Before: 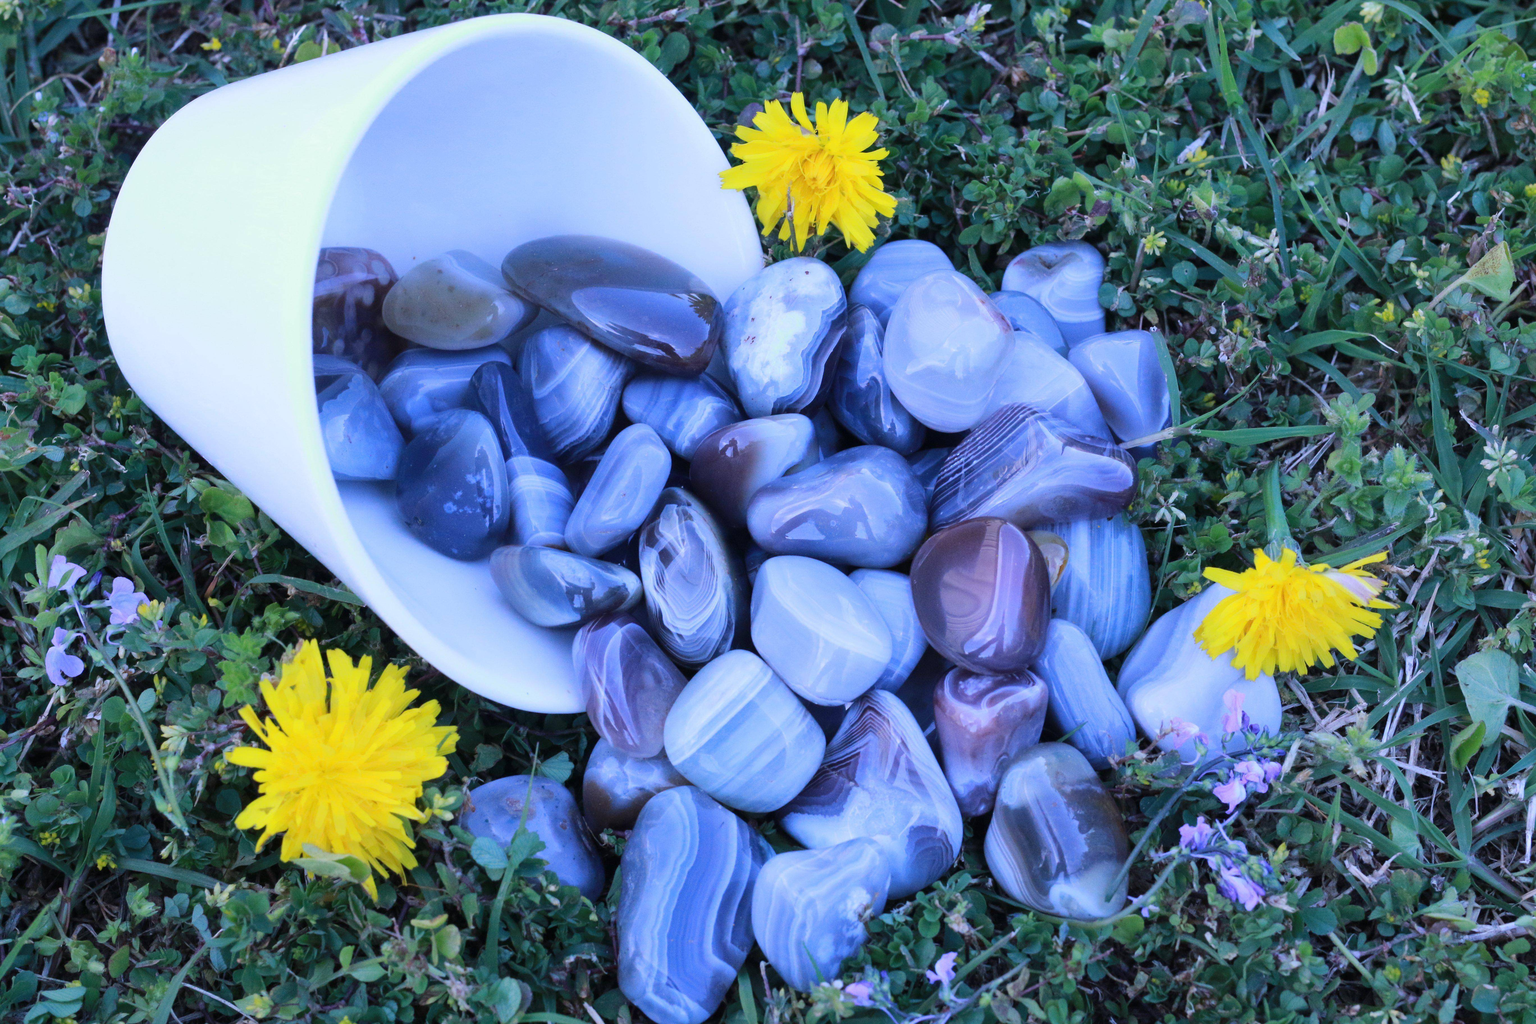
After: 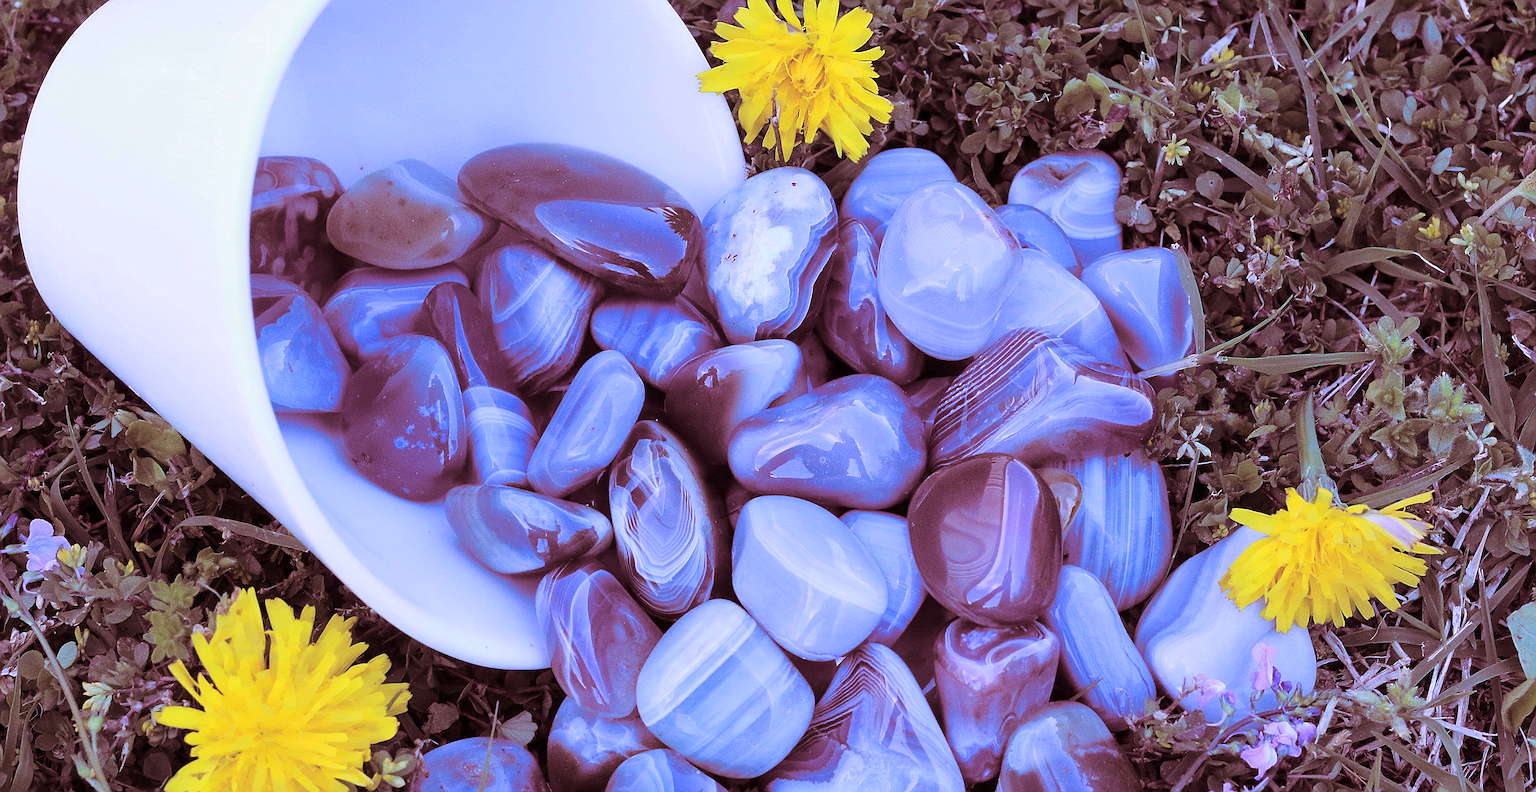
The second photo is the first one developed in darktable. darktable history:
color calibration: illuminant as shot in camera, x 0.358, y 0.373, temperature 4628.91 K
crop: left 5.596%, top 10.314%, right 3.534%, bottom 19.395%
sharpen: amount 2
rotate and perspective: automatic cropping off
color correction: highlights a* 5.81, highlights b* 4.84
local contrast: mode bilateral grid, contrast 20, coarseness 50, detail 120%, midtone range 0.2
split-toning: highlights › hue 187.2°, highlights › saturation 0.83, balance -68.05, compress 56.43%
